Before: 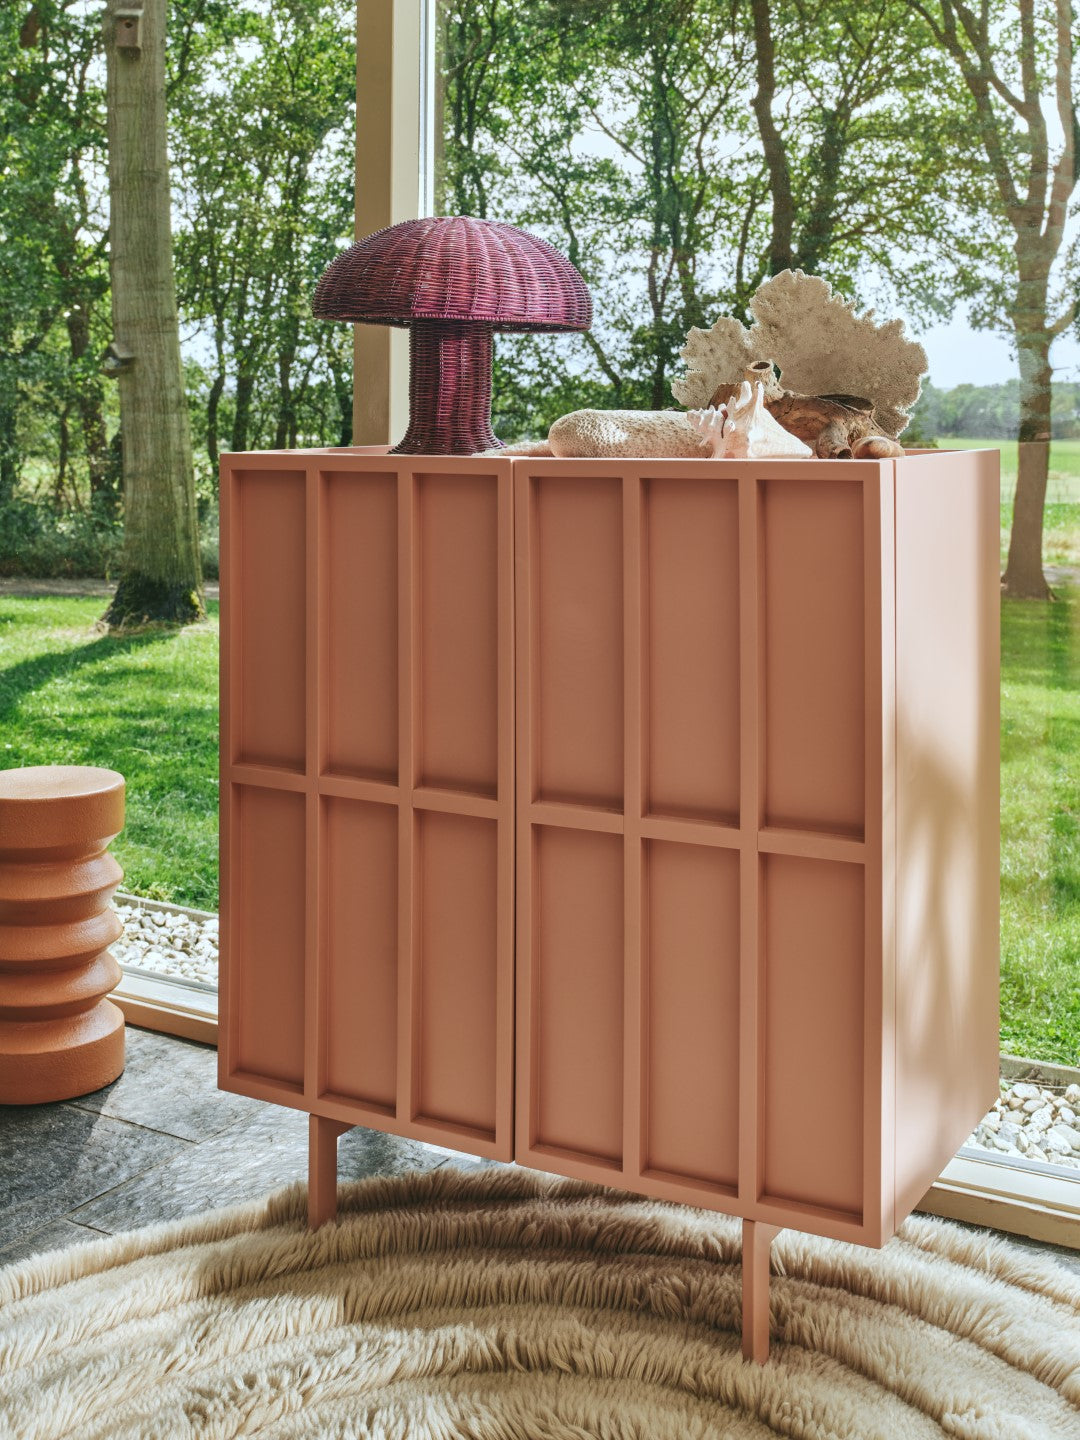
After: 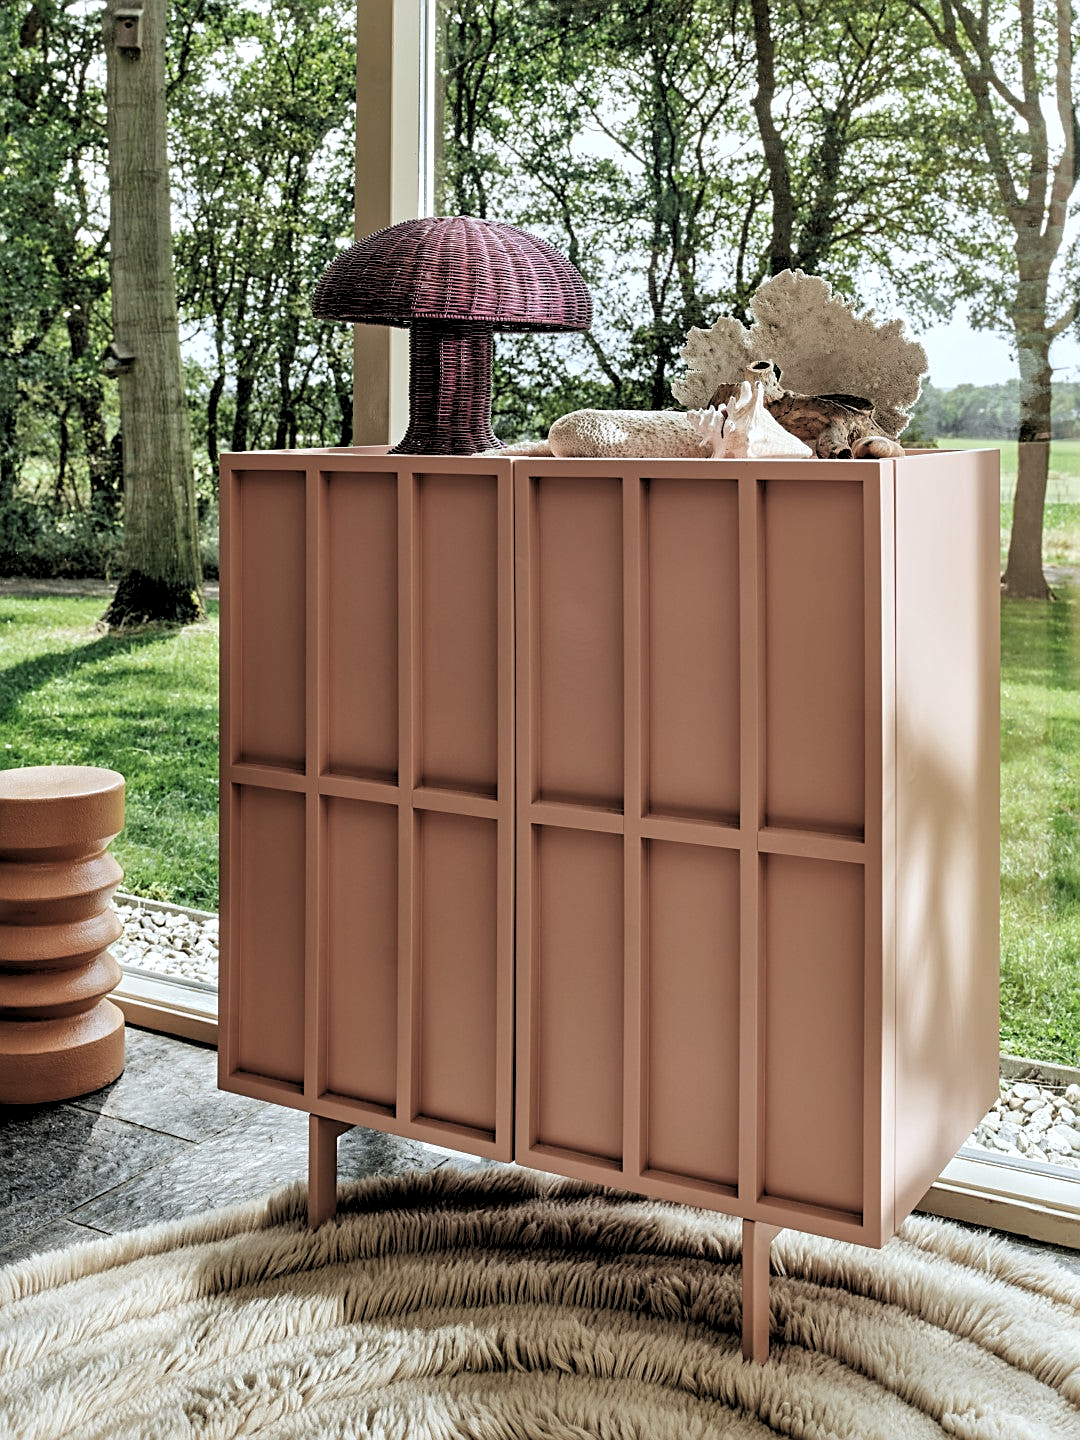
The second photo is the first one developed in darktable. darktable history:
color correction: saturation 0.8
sharpen: on, module defaults
rgb levels: levels [[0.034, 0.472, 0.904], [0, 0.5, 1], [0, 0.5, 1]]
